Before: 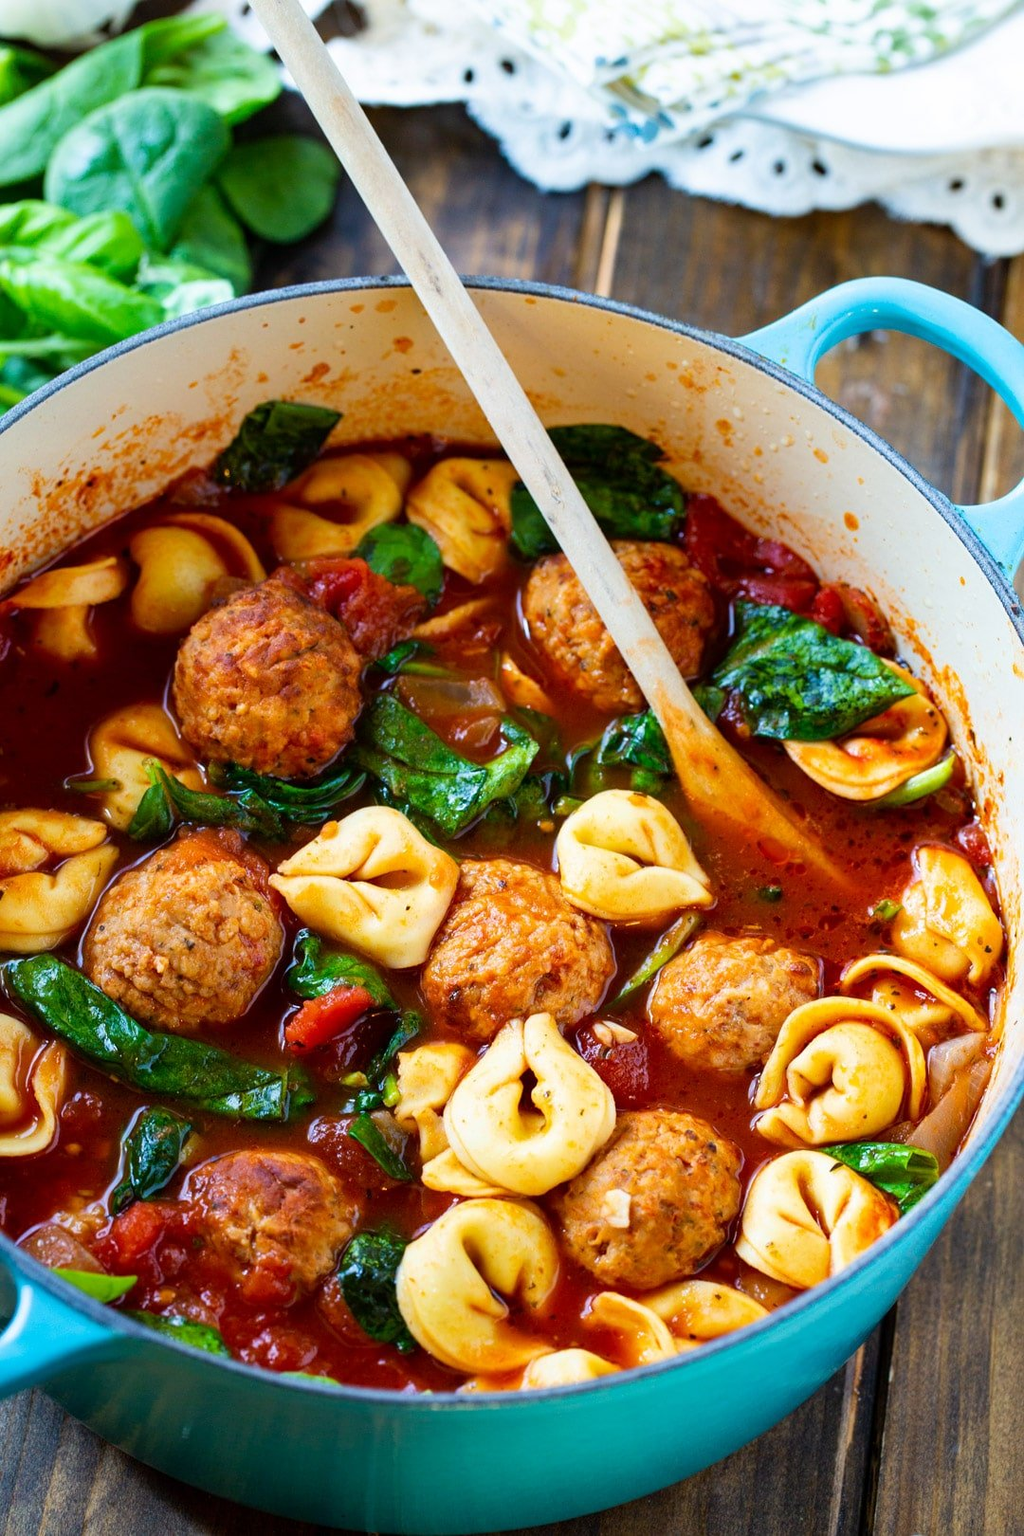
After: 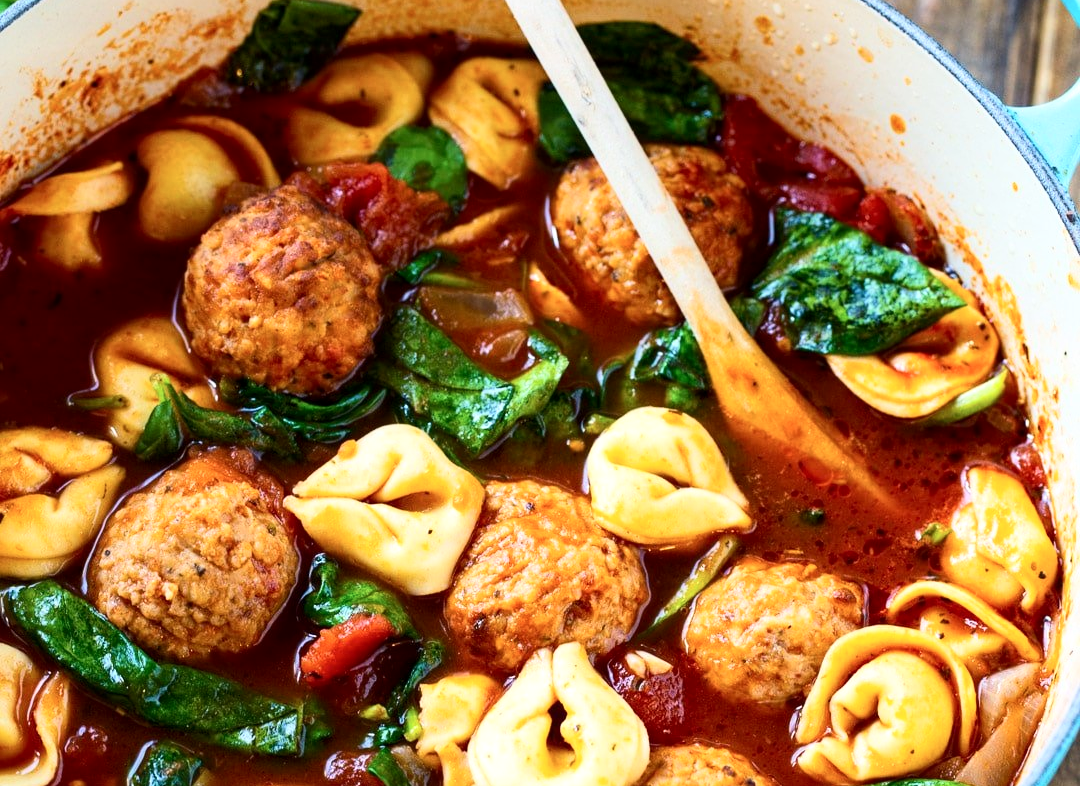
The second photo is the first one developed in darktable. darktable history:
crop and rotate: top 26.298%, bottom 25.144%
local contrast: highlights 103%, shadows 98%, detail 119%, midtone range 0.2
contrast brightness saturation: contrast 0.238, brightness 0.091
